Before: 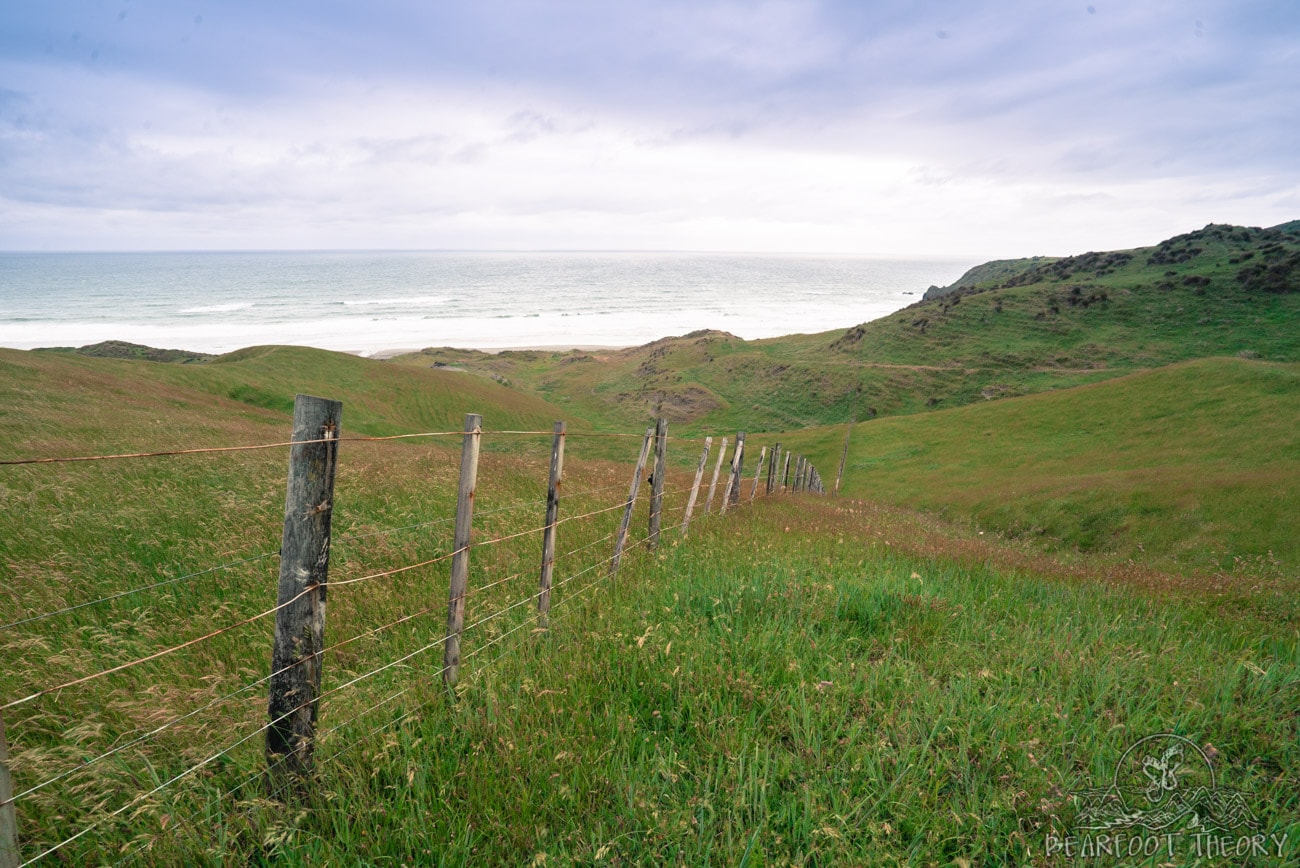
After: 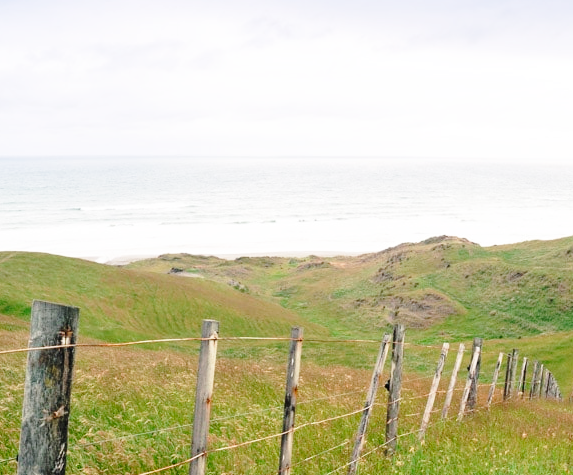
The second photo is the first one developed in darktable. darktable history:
crop: left 20.248%, top 10.86%, right 35.675%, bottom 34.321%
base curve: curves: ch0 [(0, 0) (0.028, 0.03) (0.121, 0.232) (0.46, 0.748) (0.859, 0.968) (1, 1)], preserve colors none
